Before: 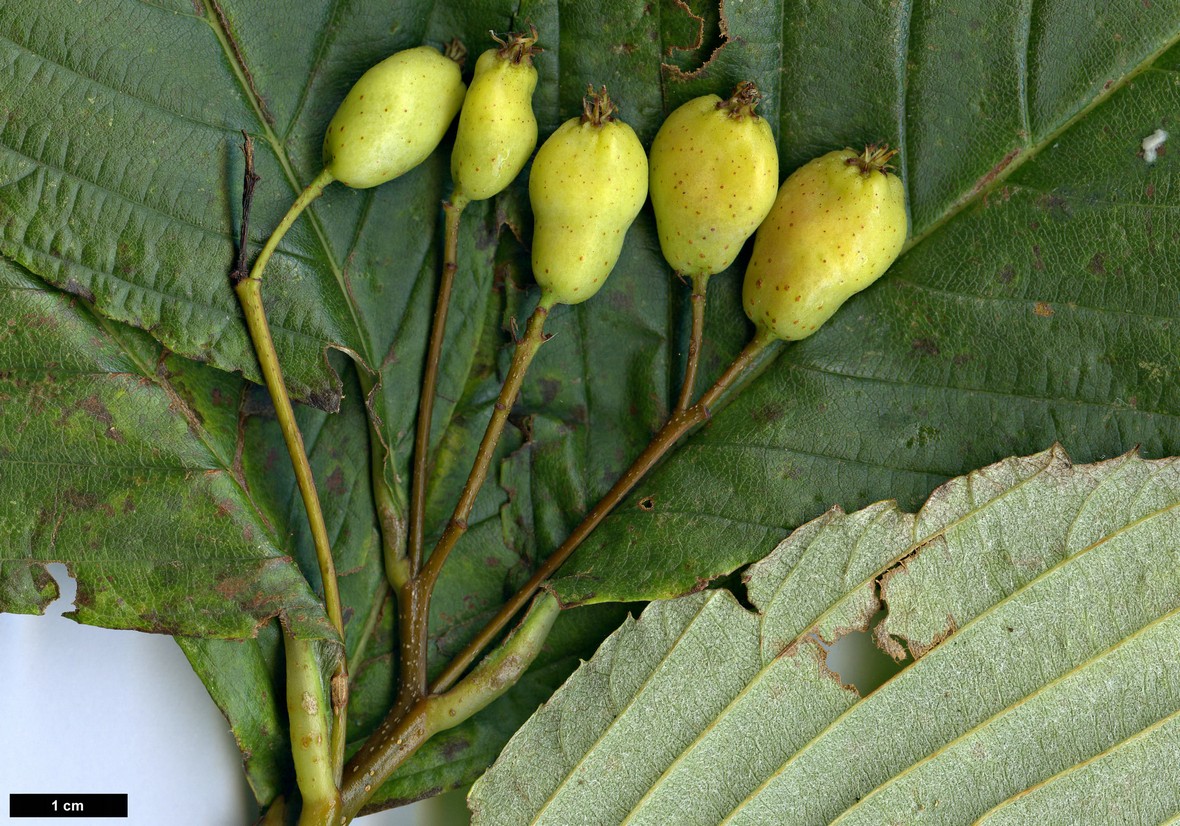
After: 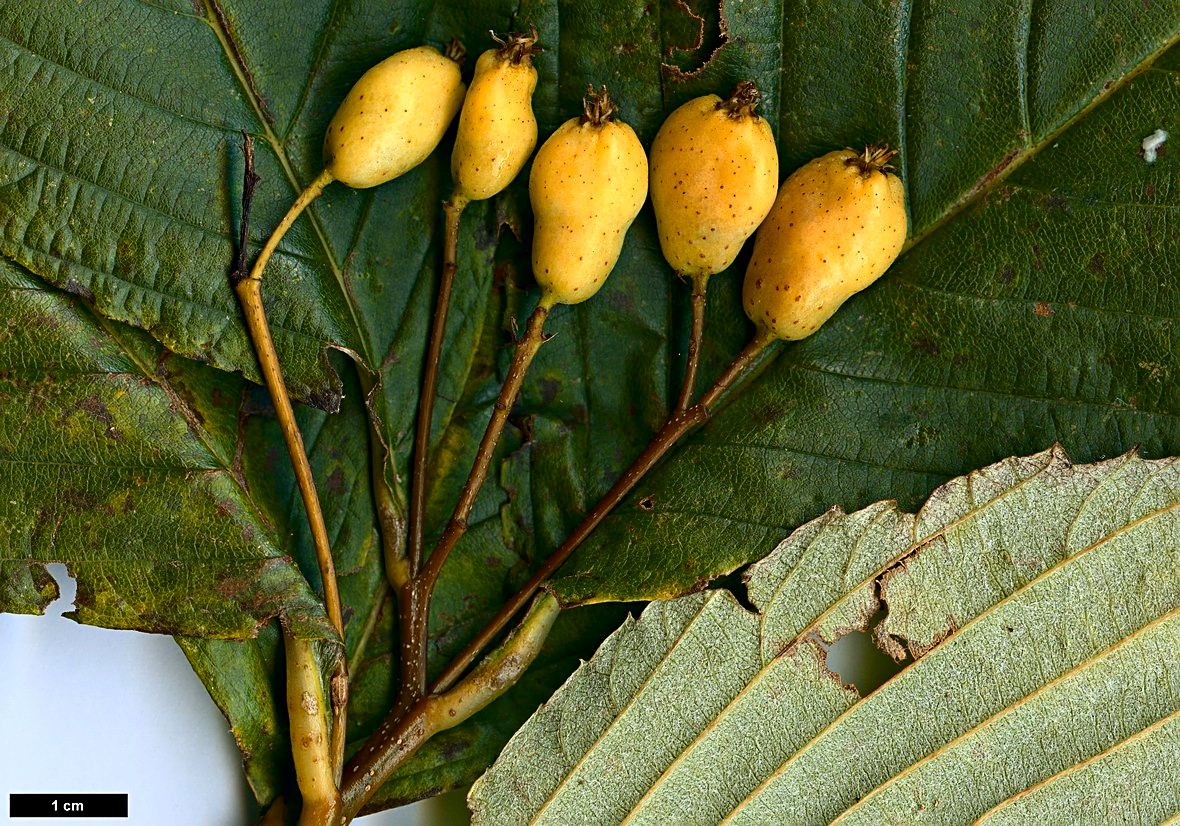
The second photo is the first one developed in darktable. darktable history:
color zones: curves: ch2 [(0, 0.5) (0.143, 0.5) (0.286, 0.416) (0.429, 0.5) (0.571, 0.5) (0.714, 0.5) (0.857, 0.5) (1, 0.5)]
contrast brightness saturation: contrast 0.191, brightness -0.112, saturation 0.214
sharpen: on, module defaults
